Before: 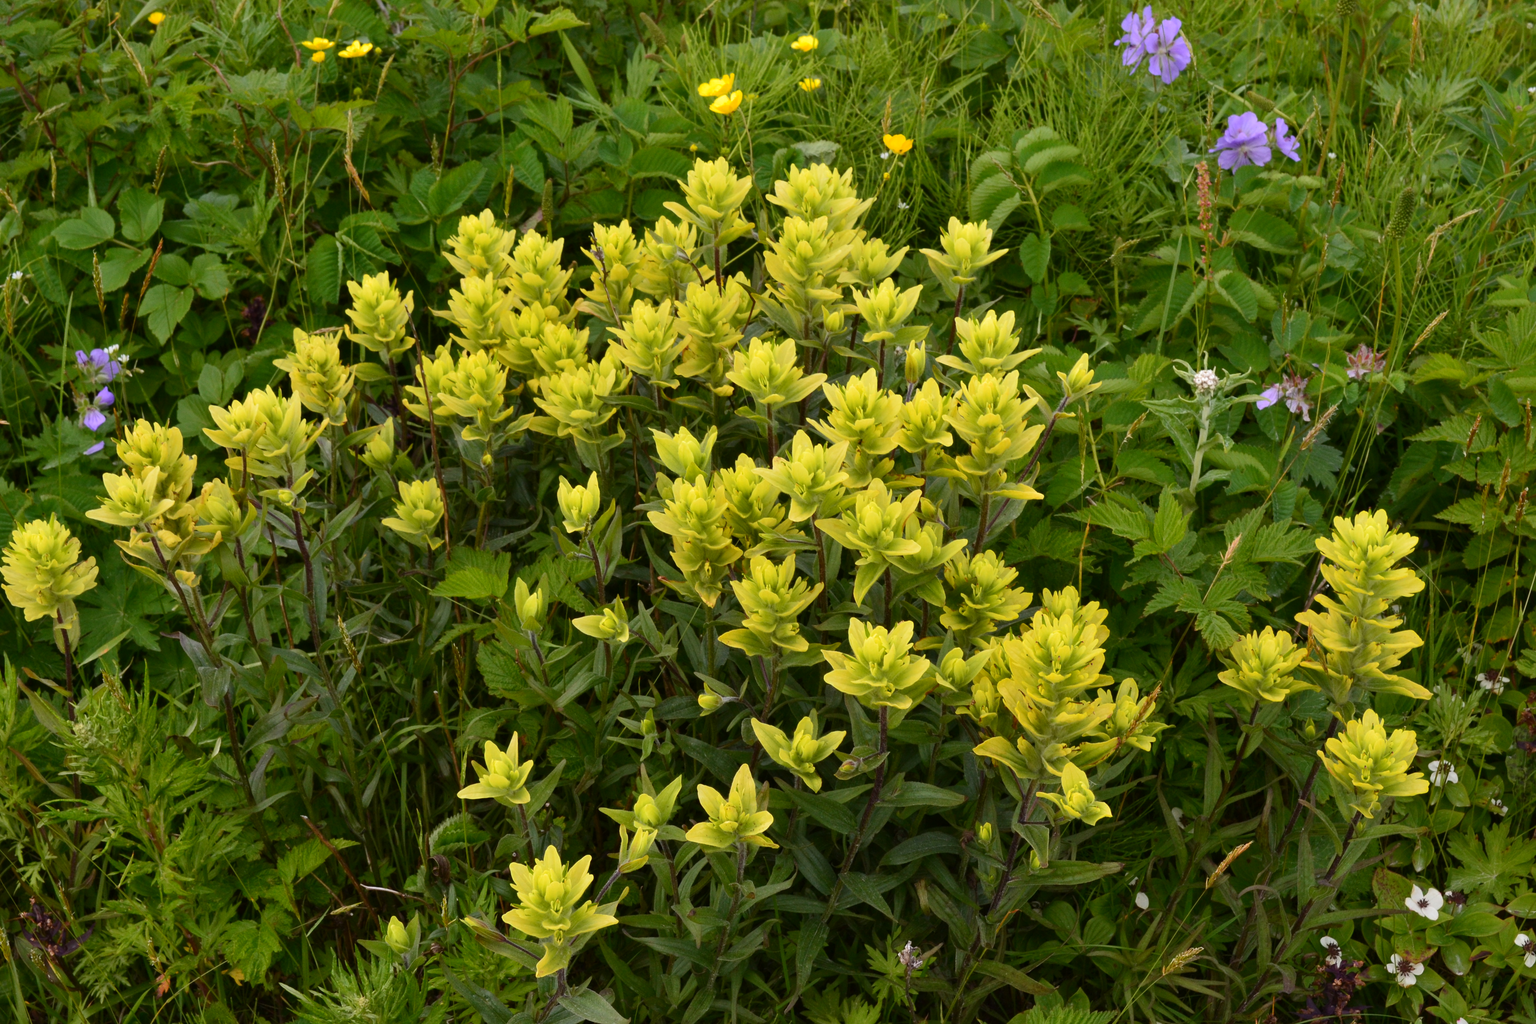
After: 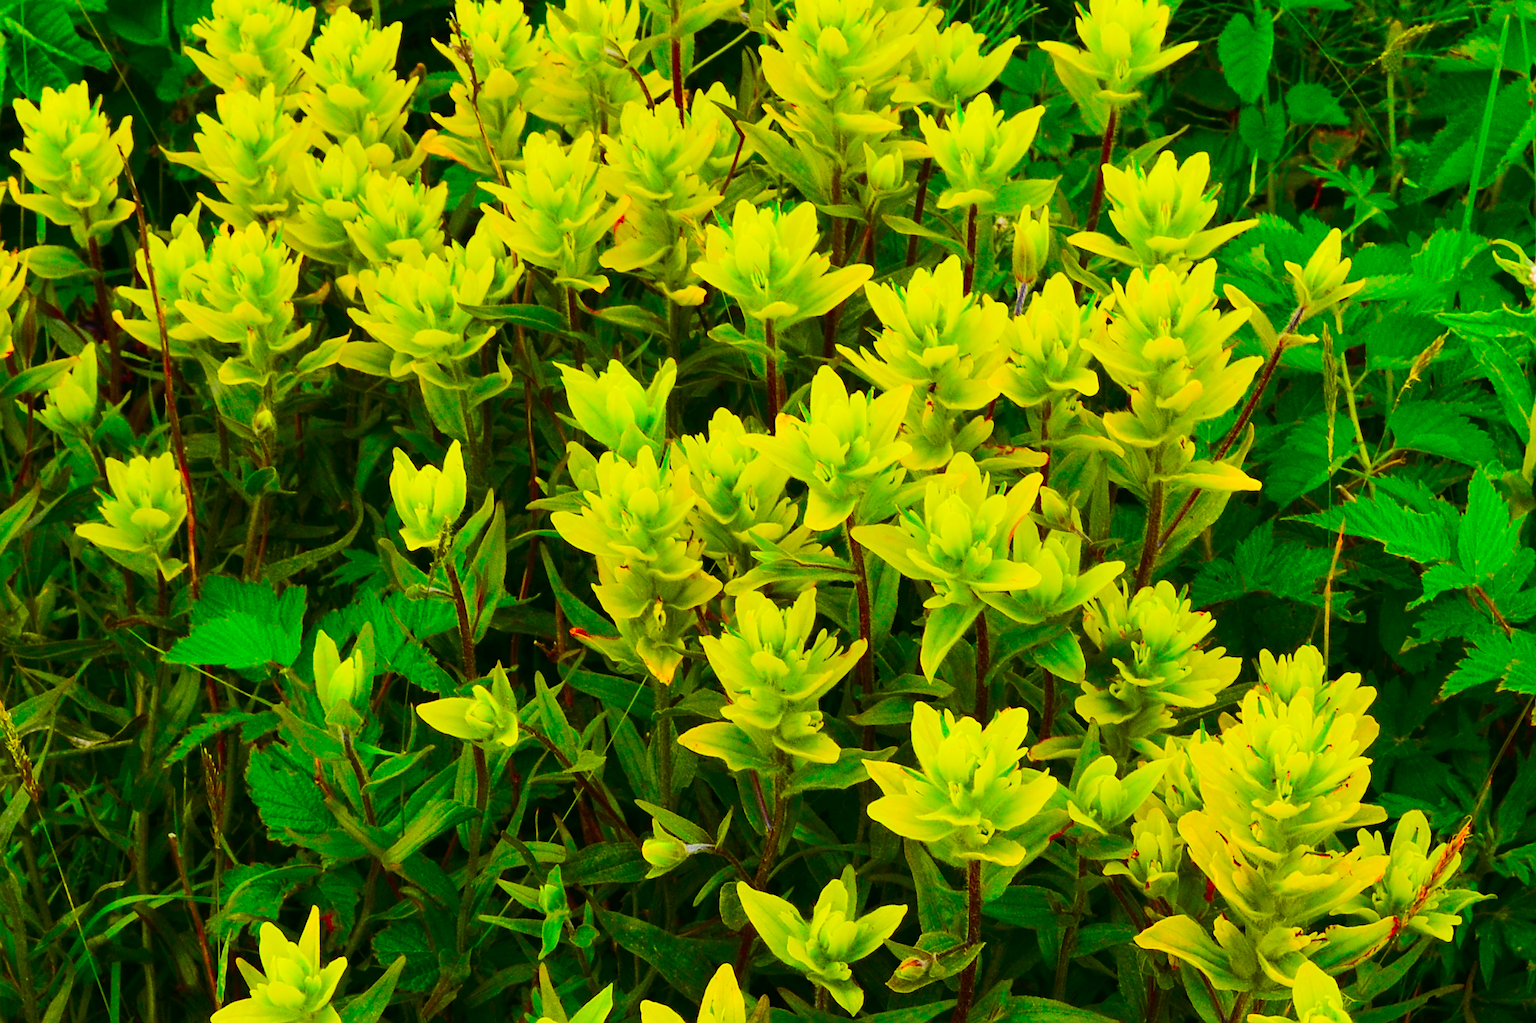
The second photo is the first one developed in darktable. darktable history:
crop and rotate: left 22.13%, top 22.054%, right 22.026%, bottom 22.102%
tone curve: curves: ch0 [(0, 0) (0.11, 0.081) (0.256, 0.259) (0.398, 0.475) (0.498, 0.611) (0.65, 0.757) (0.835, 0.883) (1, 0.961)]; ch1 [(0, 0) (0.346, 0.307) (0.408, 0.369) (0.453, 0.457) (0.482, 0.479) (0.502, 0.498) (0.521, 0.51) (0.553, 0.554) (0.618, 0.65) (0.693, 0.727) (1, 1)]; ch2 [(0, 0) (0.358, 0.362) (0.434, 0.46) (0.485, 0.494) (0.5, 0.494) (0.511, 0.508) (0.537, 0.55) (0.579, 0.599) (0.621, 0.693) (1, 1)], color space Lab, independent channels, preserve colors none
color correction: saturation 3
sharpen: on, module defaults
